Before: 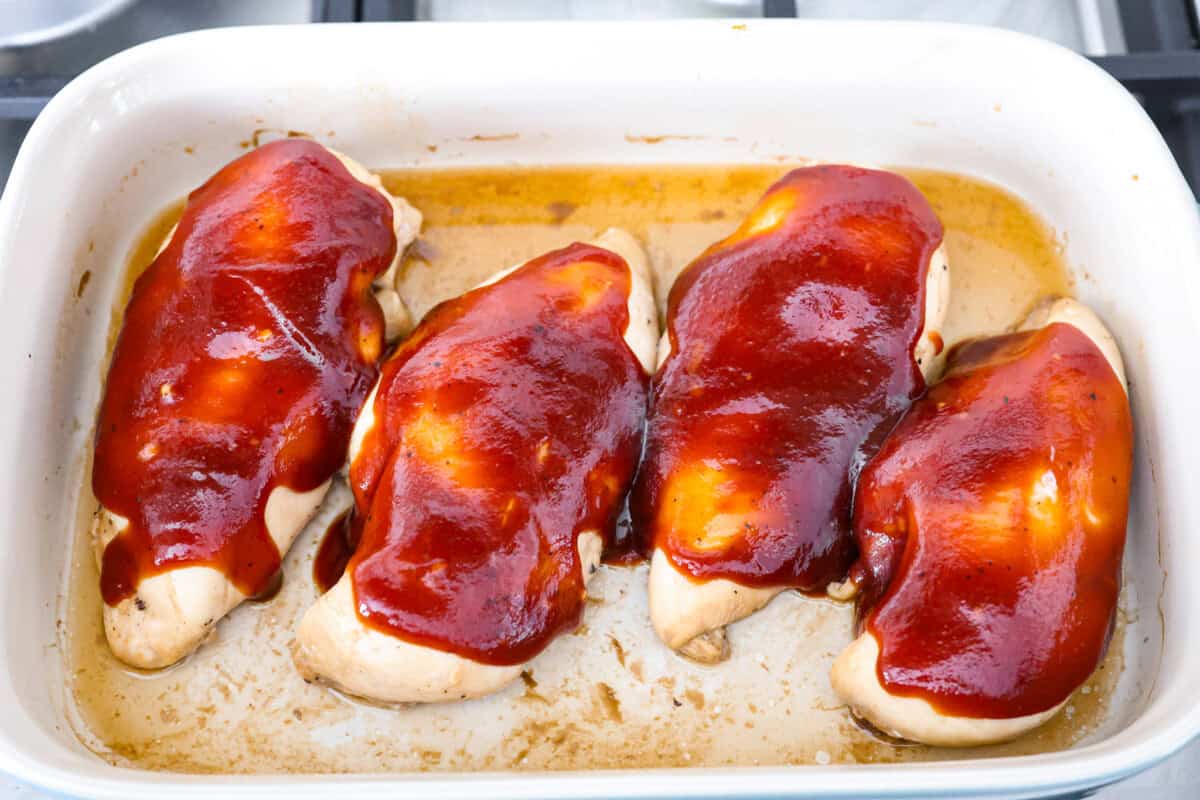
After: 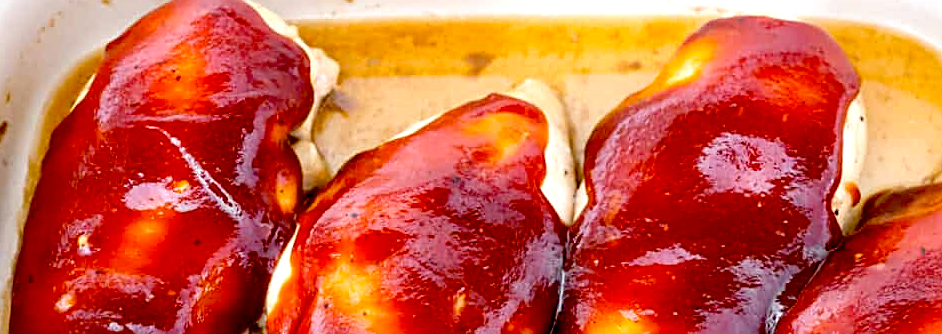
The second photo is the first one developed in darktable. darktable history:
exposure: black level correction 0.032, exposure 0.305 EV, compensate exposure bias true, compensate highlight preservation false
sharpen: on, module defaults
crop: left 6.978%, top 18.666%, right 14.475%, bottom 39.479%
